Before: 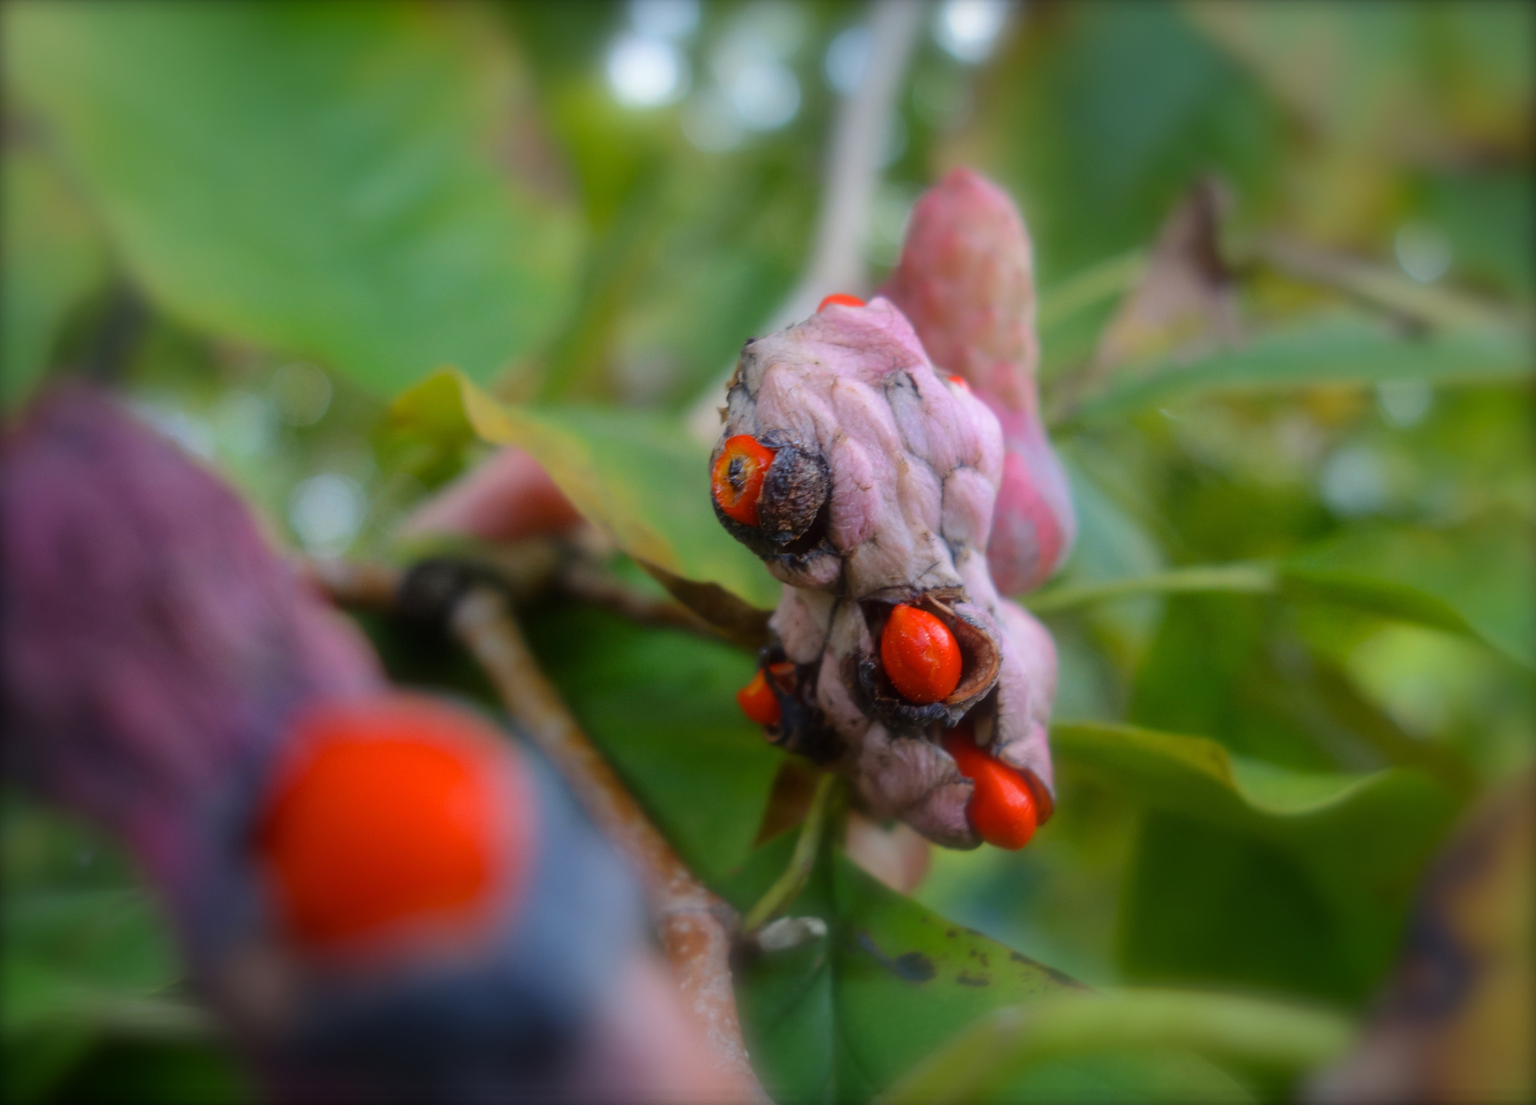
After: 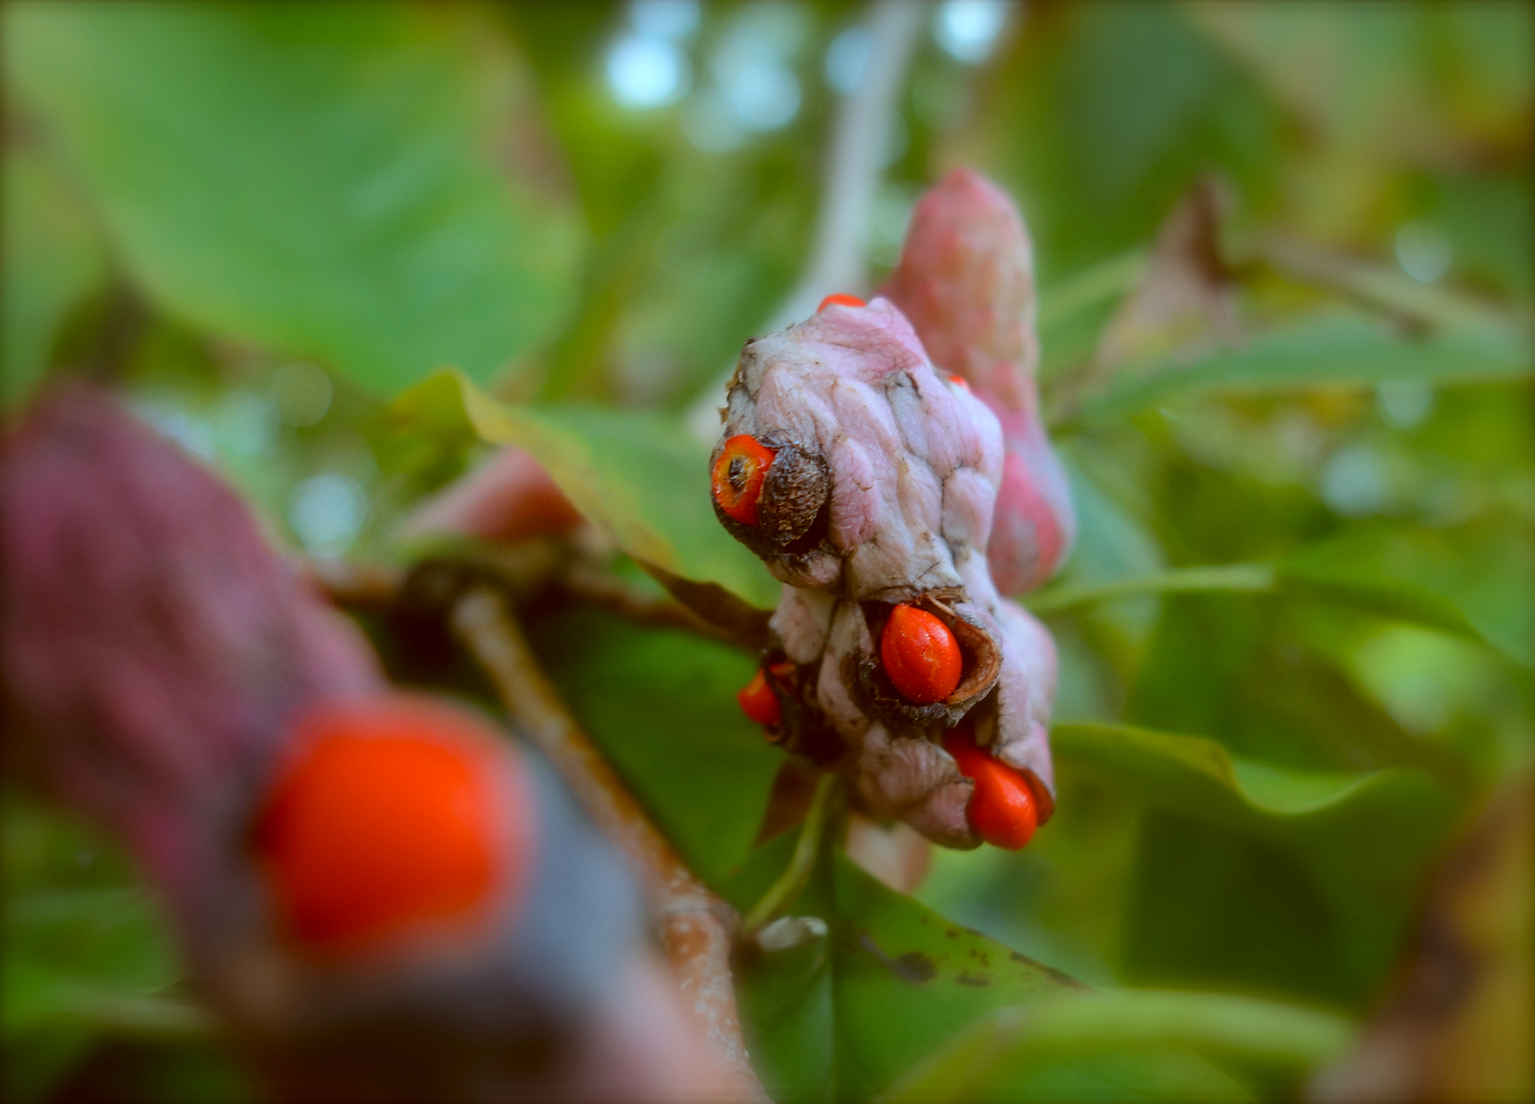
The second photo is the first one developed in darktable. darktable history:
sharpen: on, module defaults
color correction: highlights a* -14.42, highlights b* -16.87, shadows a* 10.13, shadows b* 29.96
